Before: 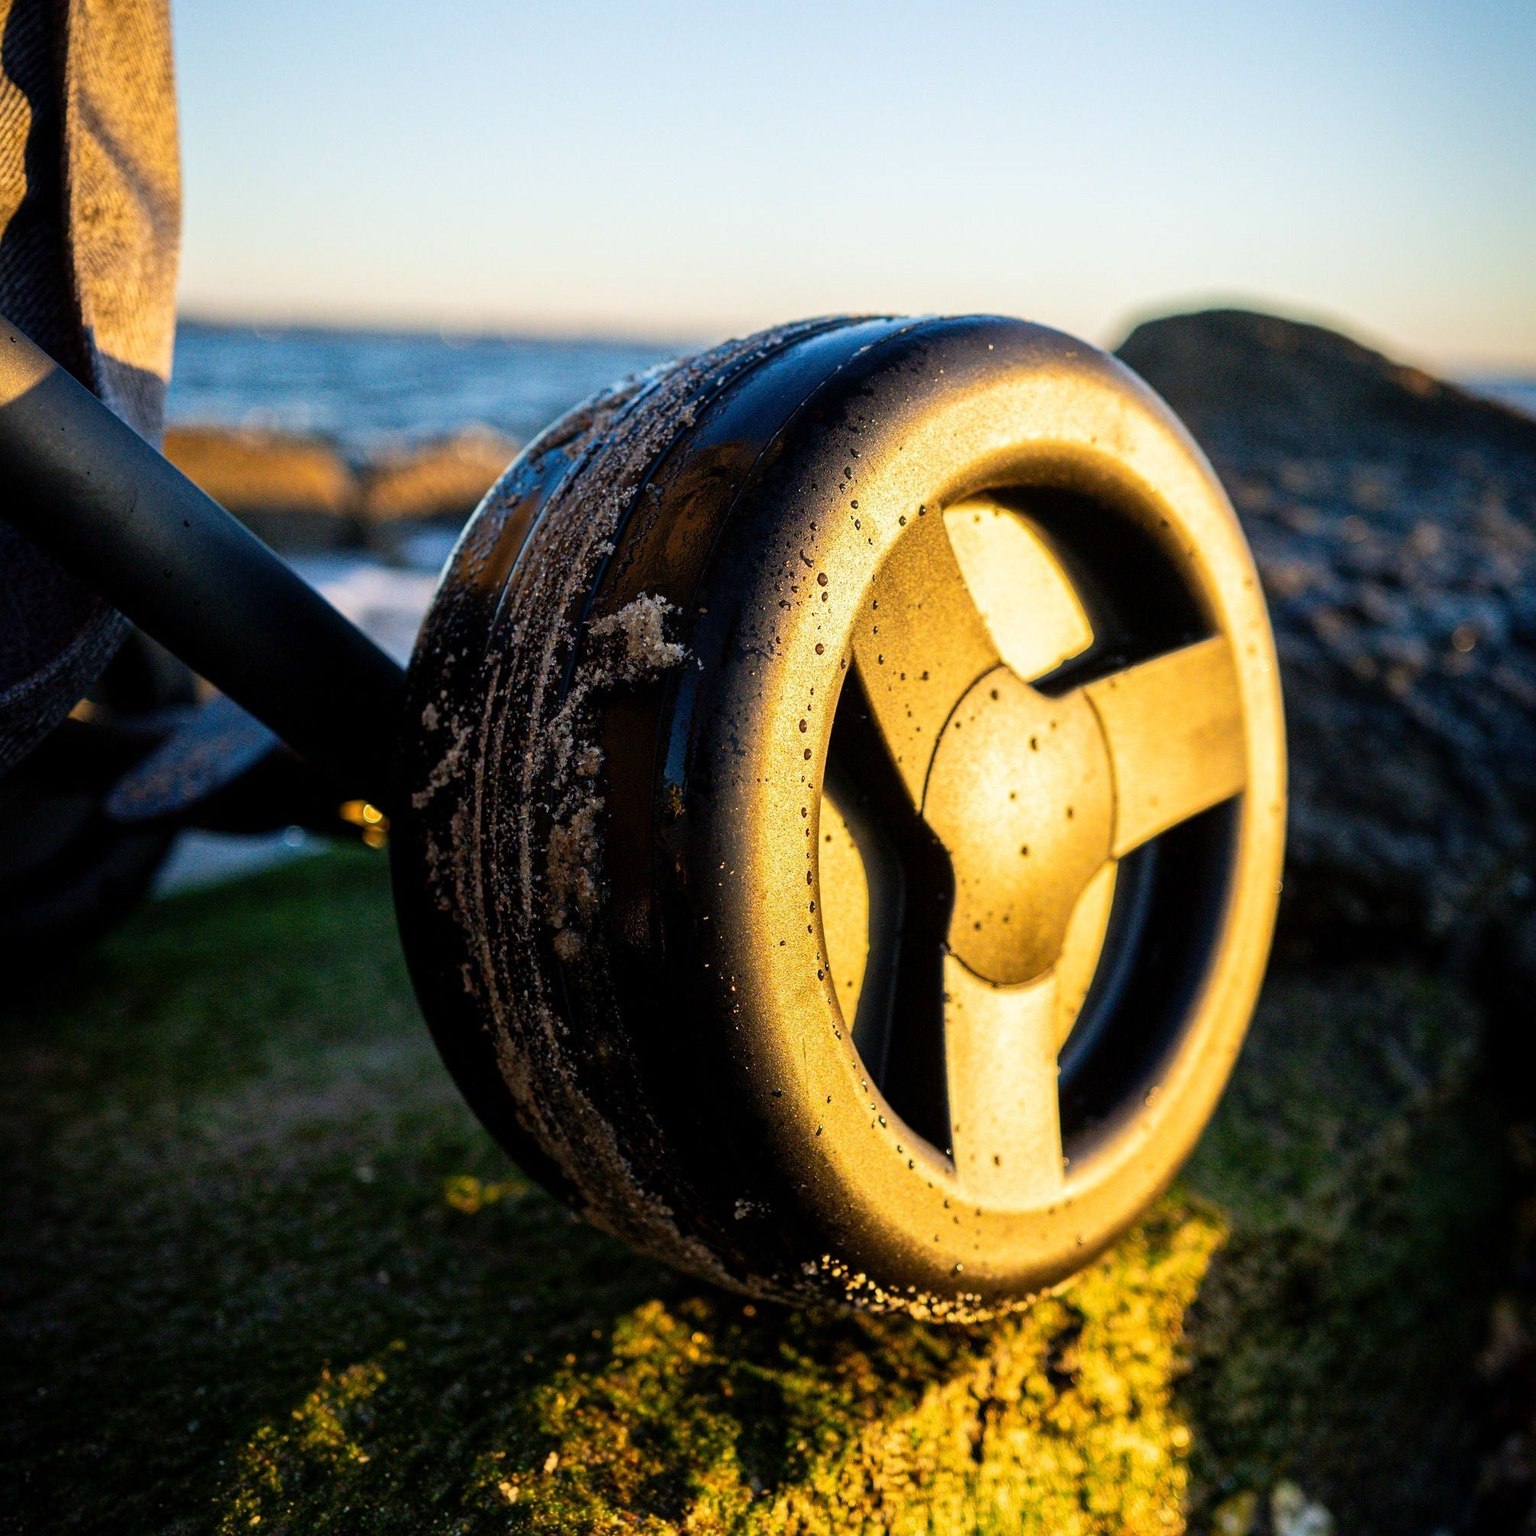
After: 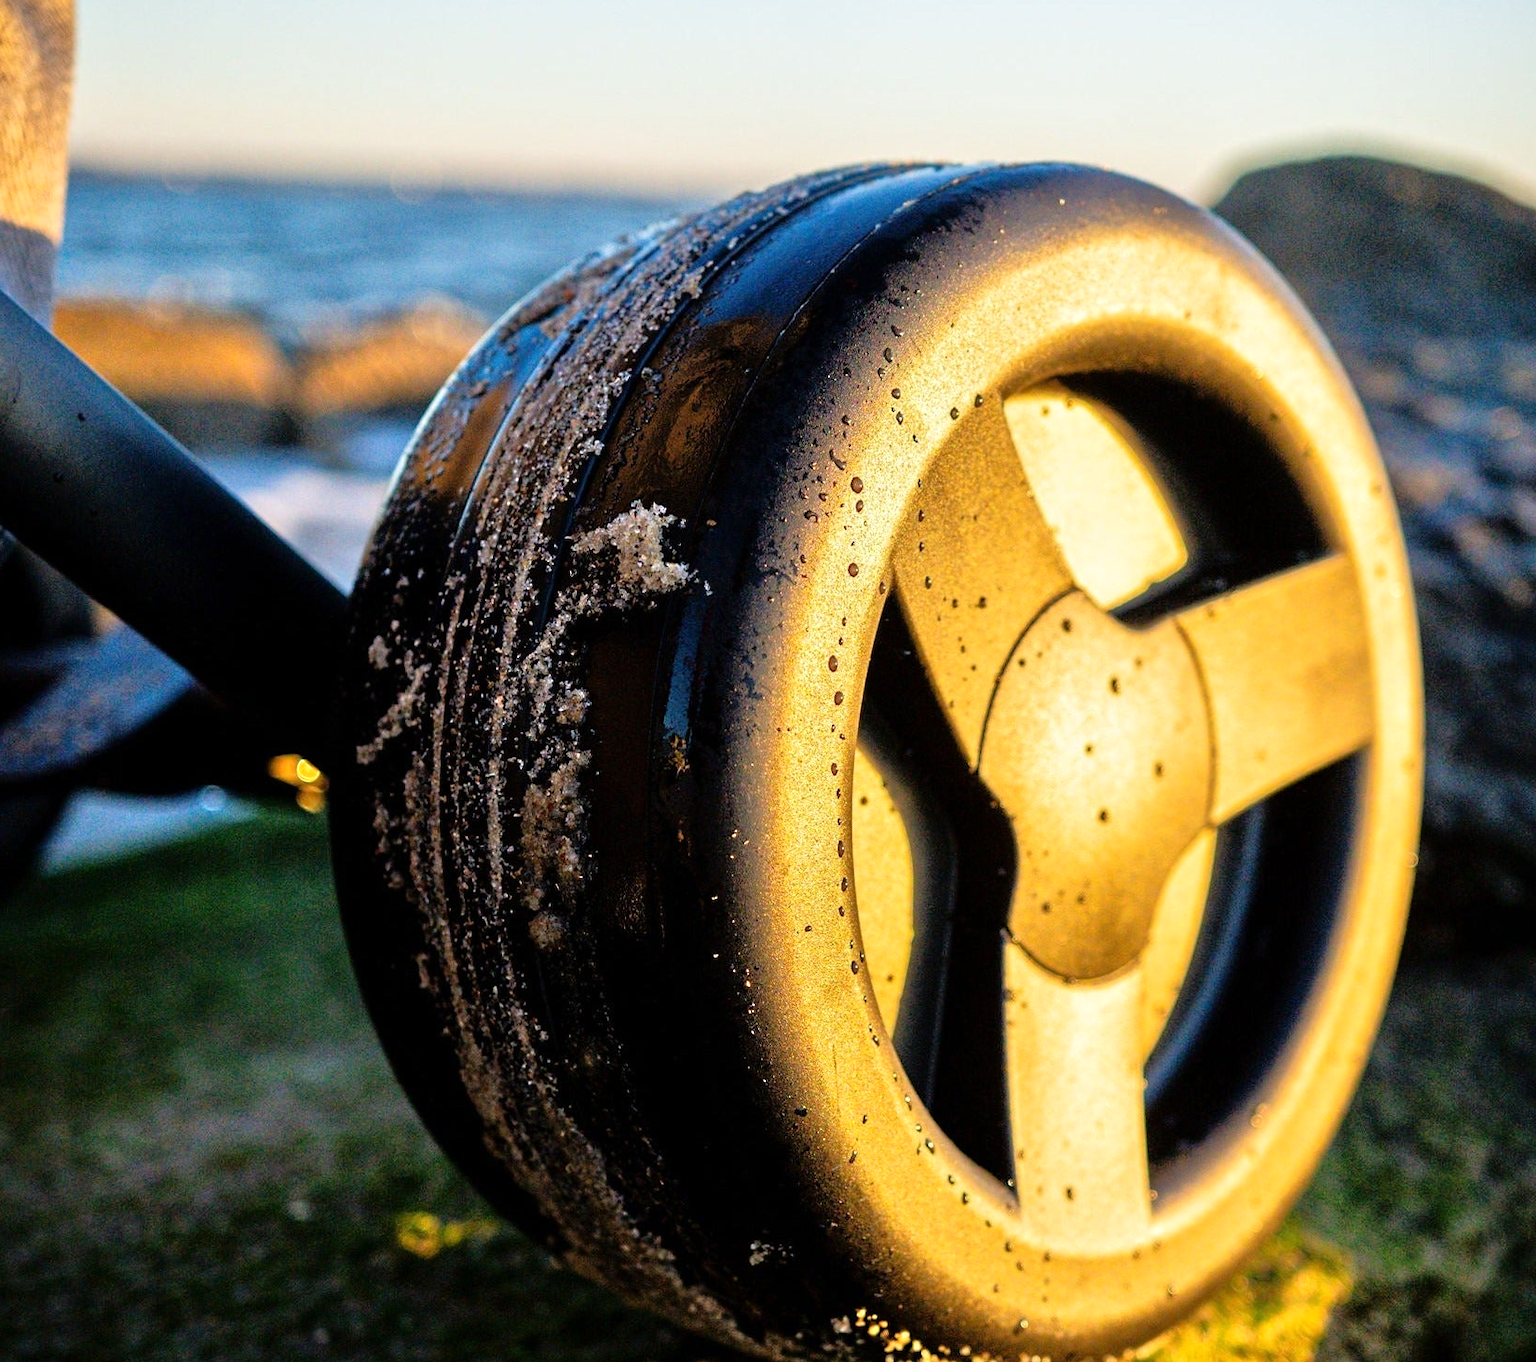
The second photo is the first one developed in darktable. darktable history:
sharpen: radius 5.325, amount 0.312, threshold 26.433
crop: left 7.856%, top 11.836%, right 10.12%, bottom 15.387%
tone equalizer: -7 EV 0.15 EV, -6 EV 0.6 EV, -5 EV 1.15 EV, -4 EV 1.33 EV, -3 EV 1.15 EV, -2 EV 0.6 EV, -1 EV 0.15 EV, mask exposure compensation -0.5 EV
